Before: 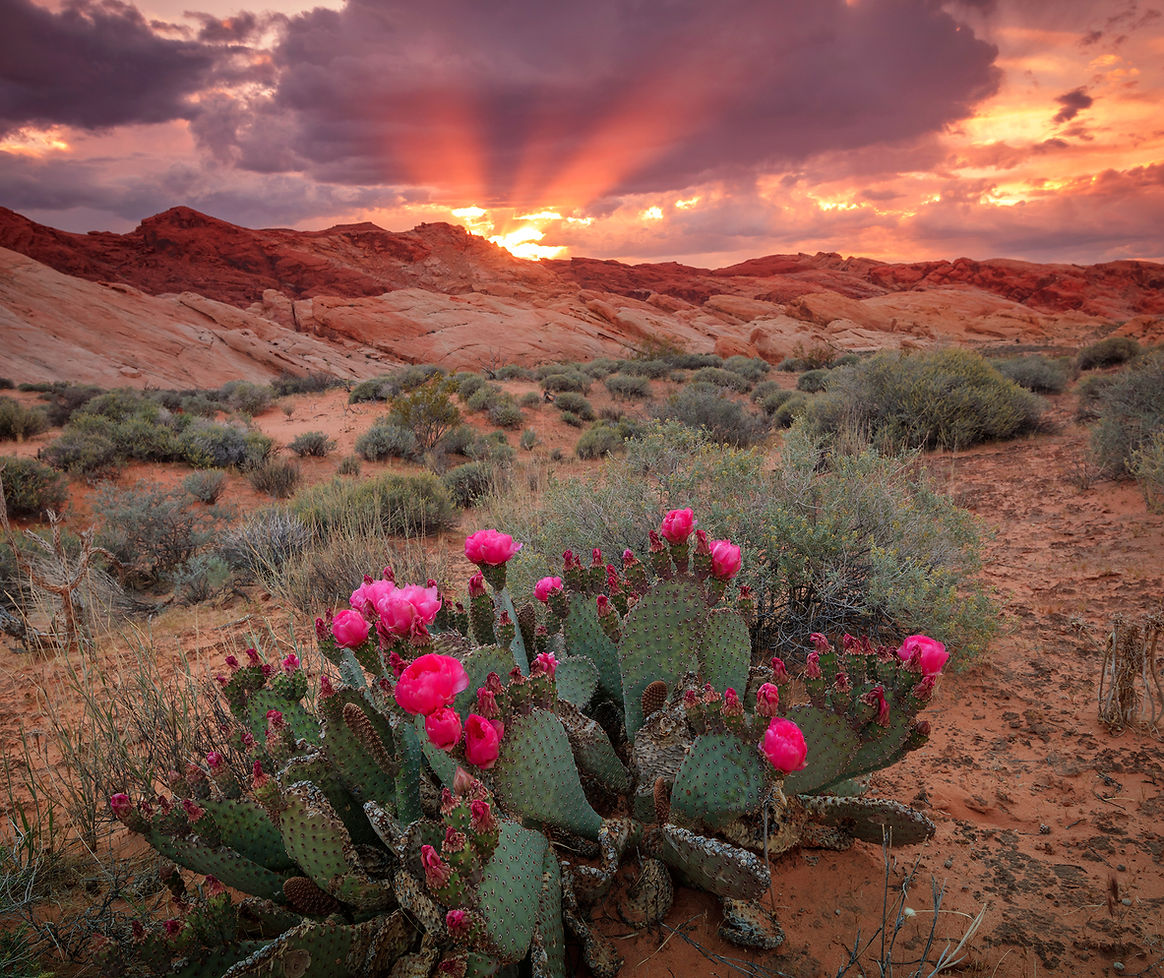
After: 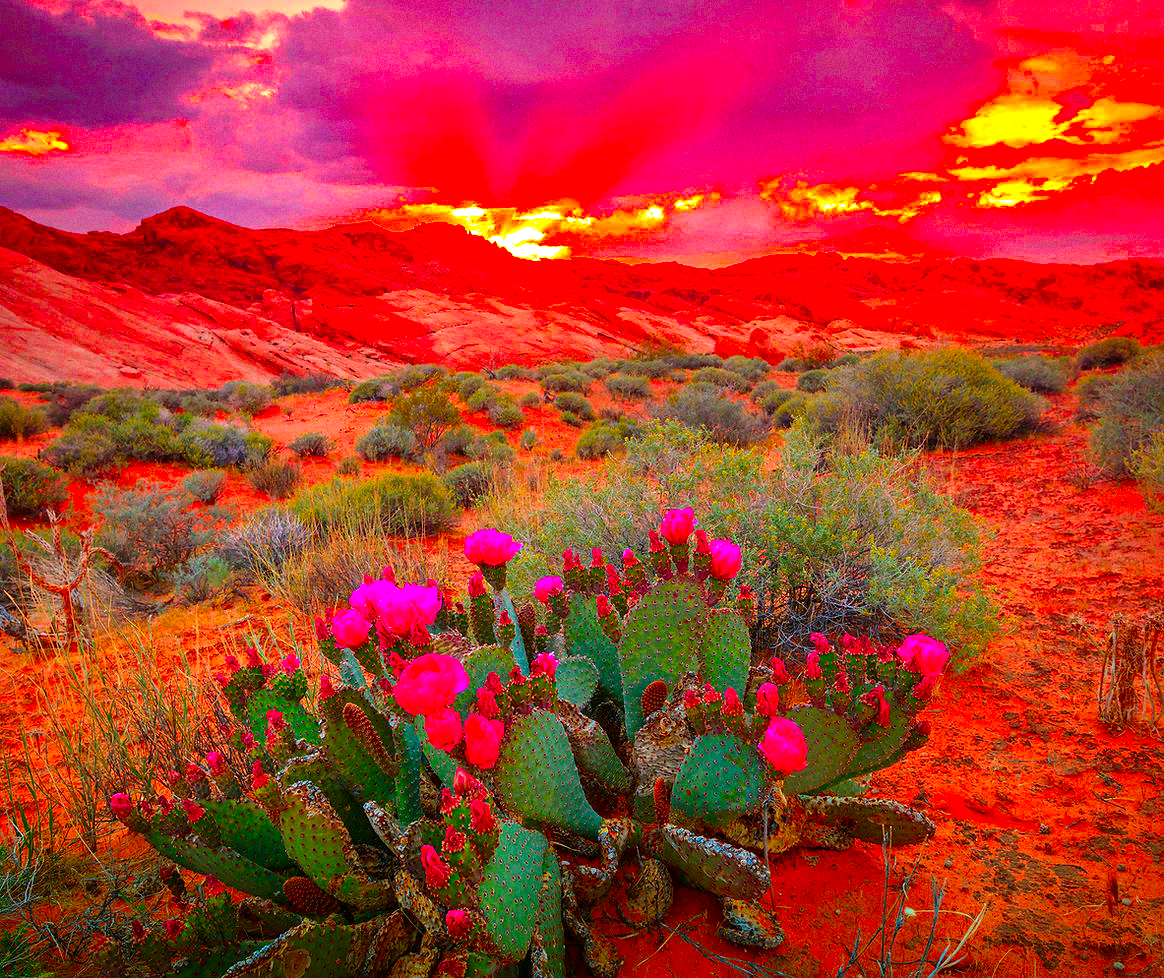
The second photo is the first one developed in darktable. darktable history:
grain: on, module defaults
color balance: output saturation 120%
color correction: highlights a* 1.59, highlights b* -1.7, saturation 2.48
white balance: red 1, blue 1
exposure: exposure 0.566 EV, compensate highlight preservation false
